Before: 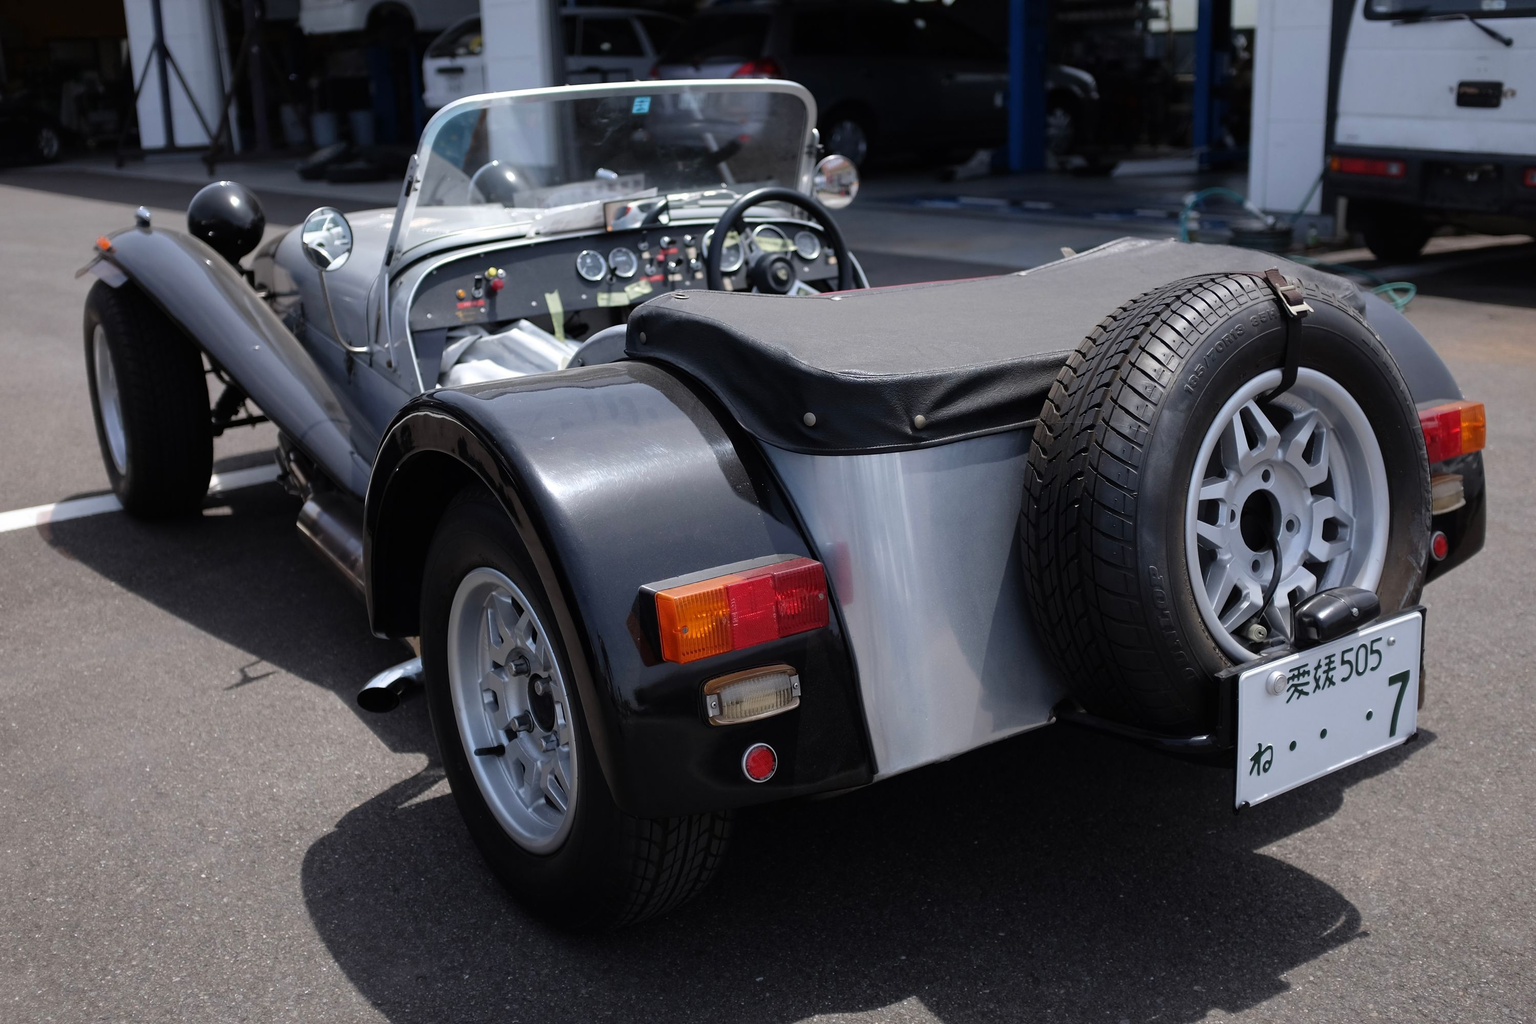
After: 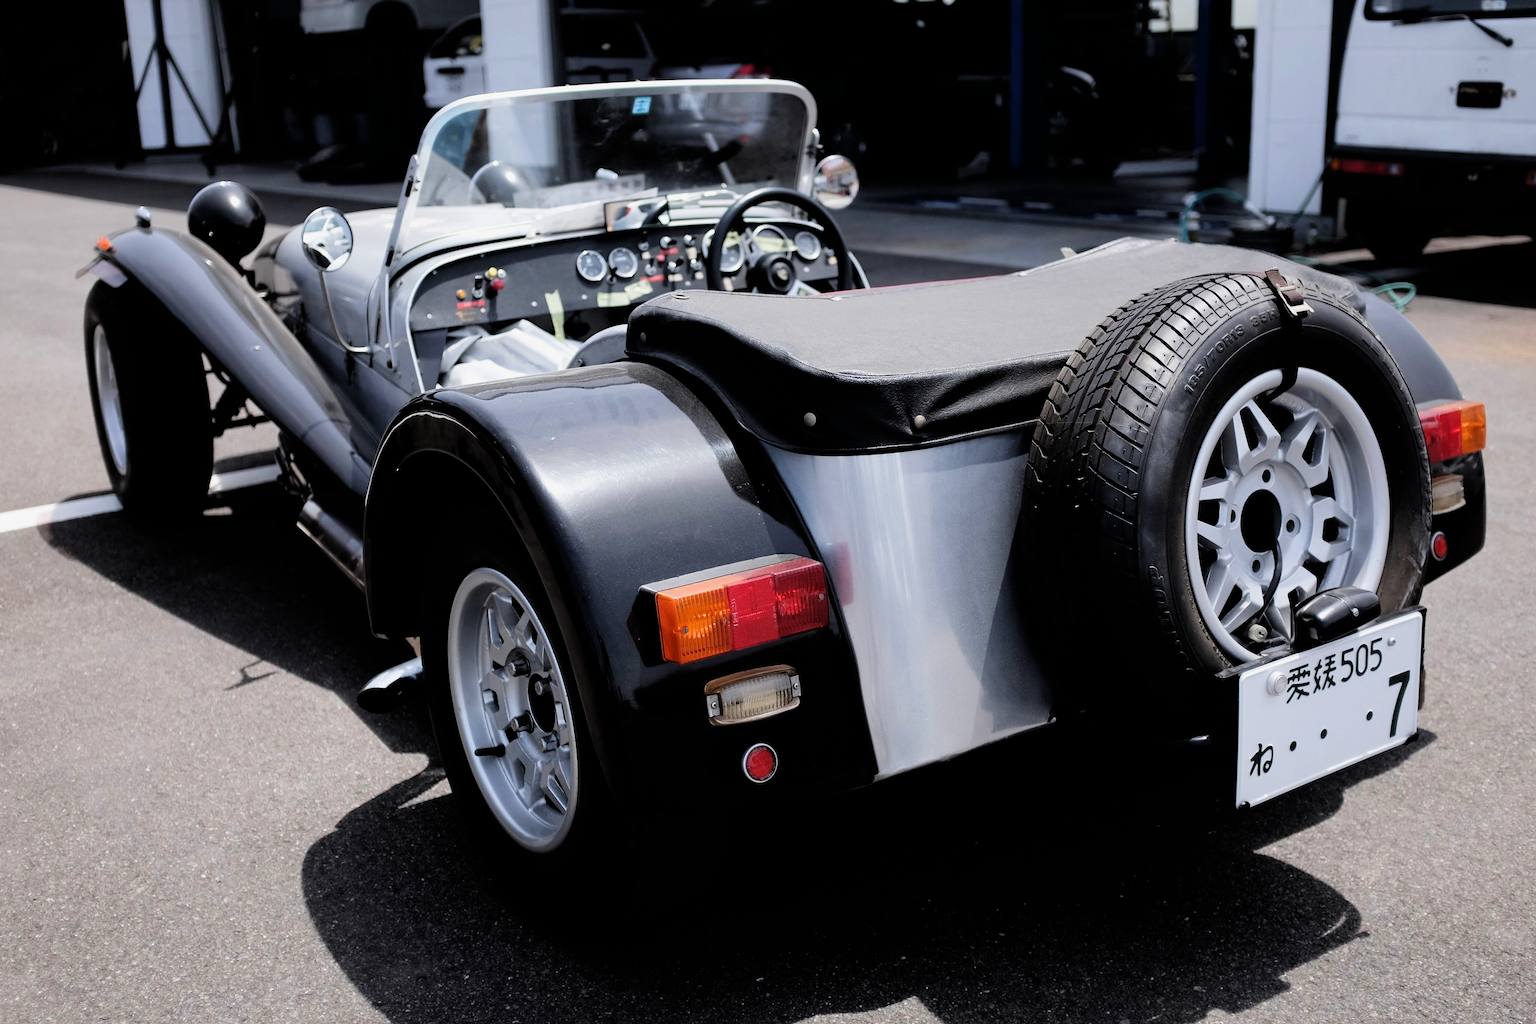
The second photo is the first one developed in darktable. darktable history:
exposure: exposure 0.604 EV, compensate highlight preservation false
filmic rgb: black relative exposure -5.08 EV, white relative exposure 3.96 EV, hardness 2.9, contrast 1.384, highlights saturation mix -29.37%
